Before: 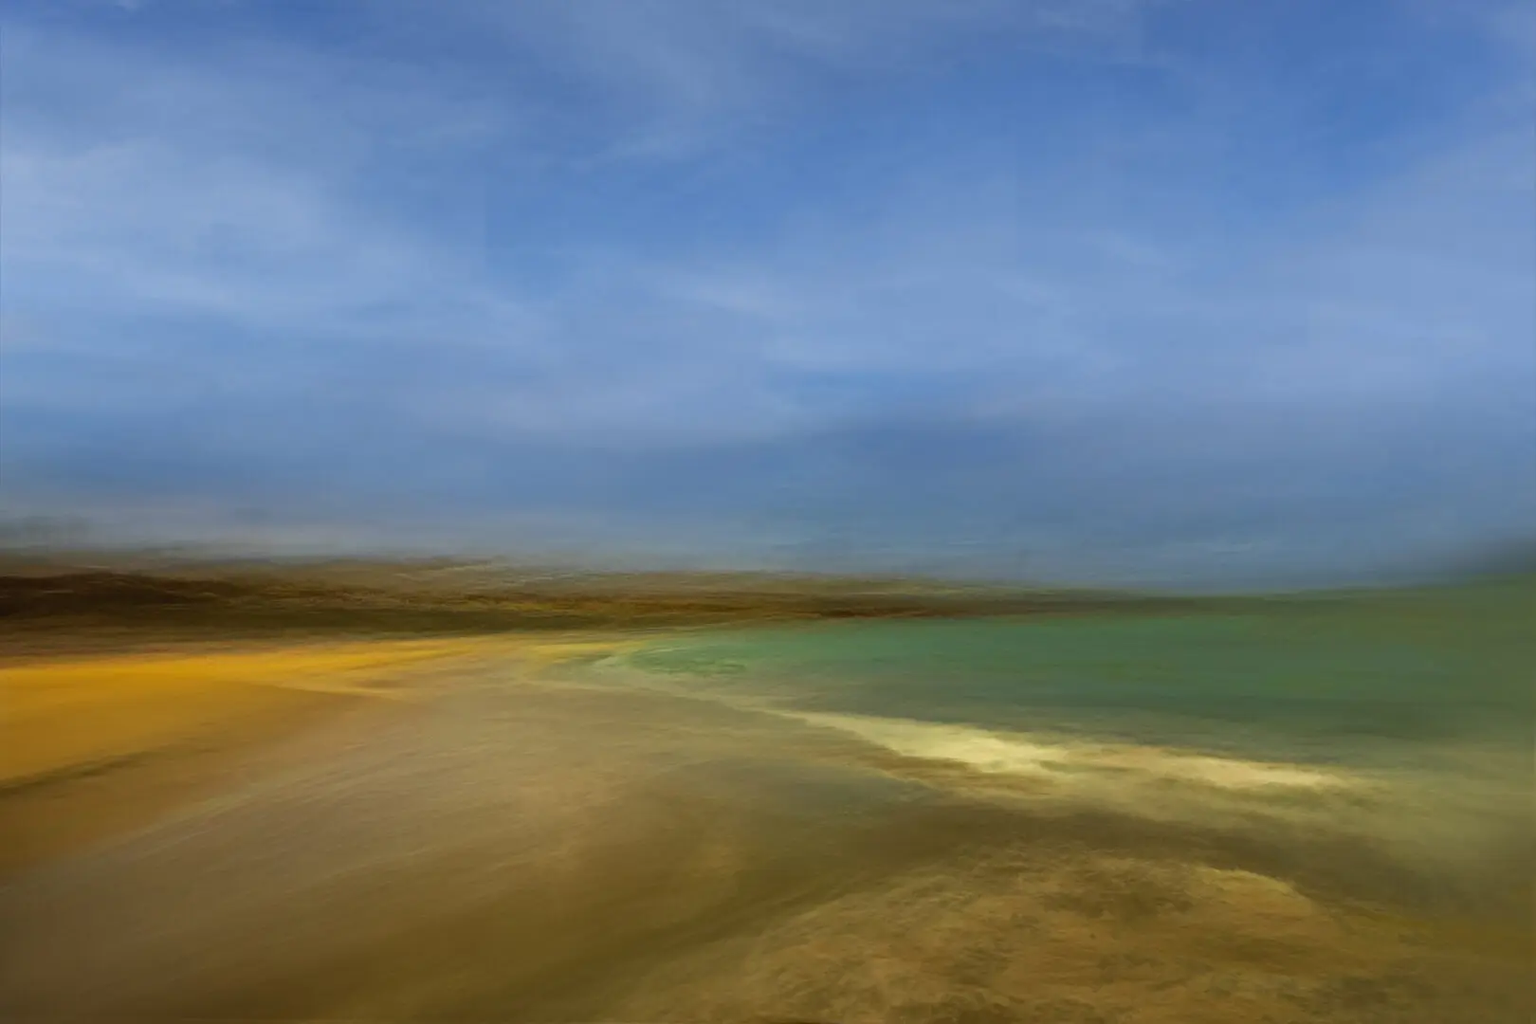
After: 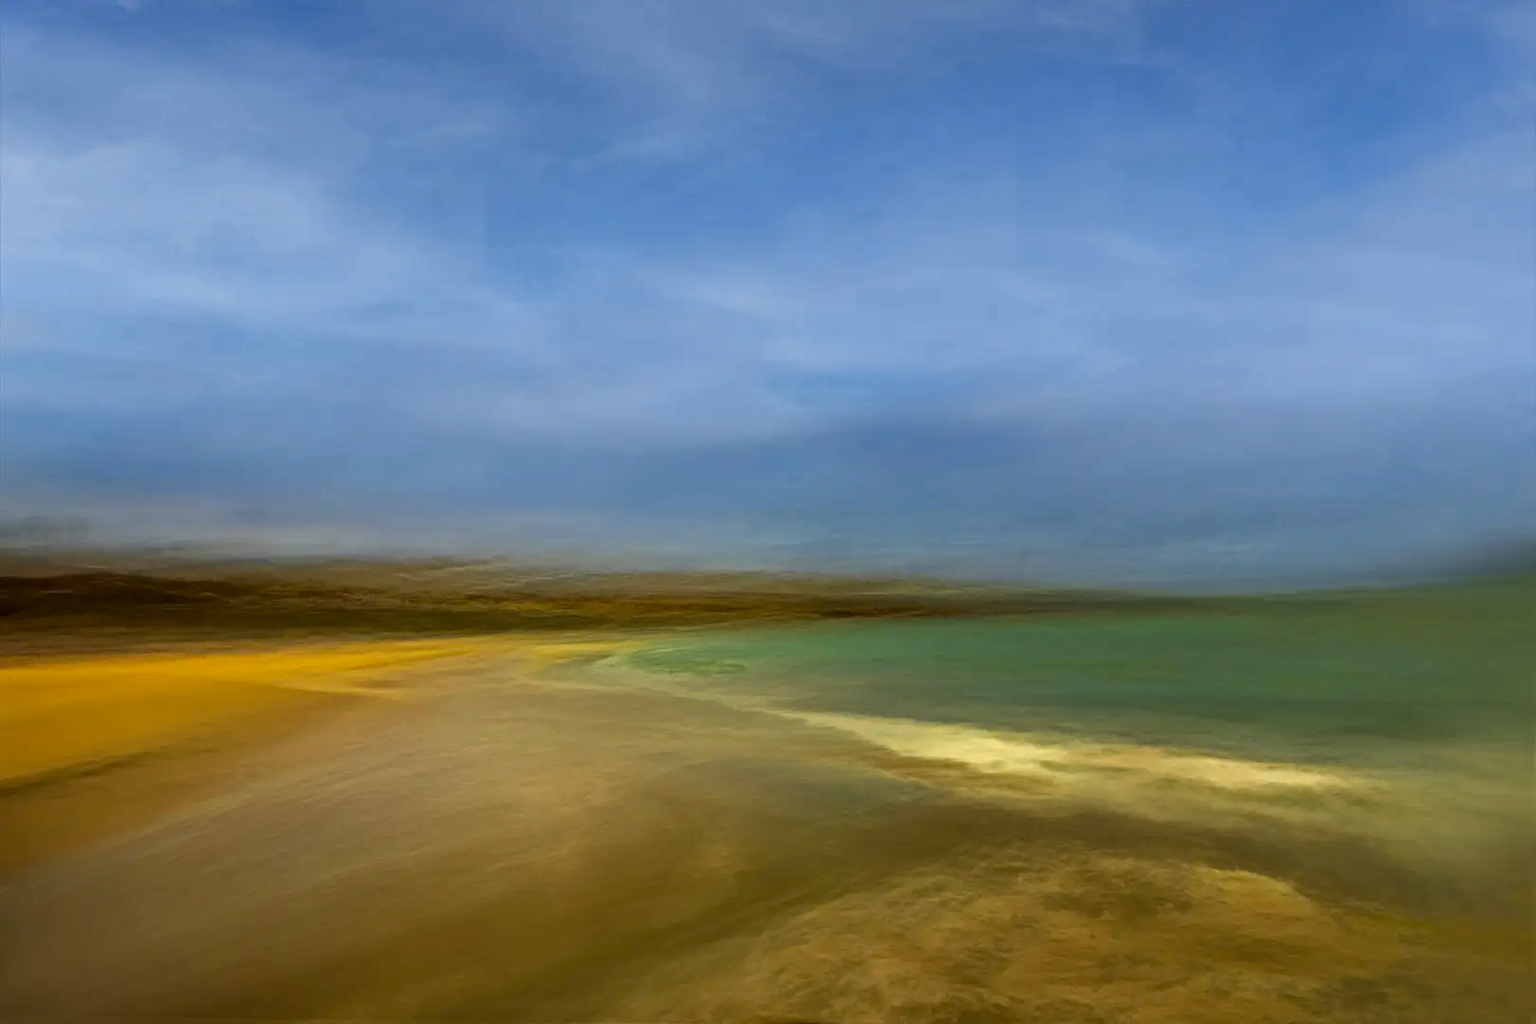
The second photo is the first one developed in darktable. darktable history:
white balance: red 1.009, blue 0.985
local contrast: on, module defaults
color balance rgb: perceptual saturation grading › global saturation 10%, global vibrance 10%
